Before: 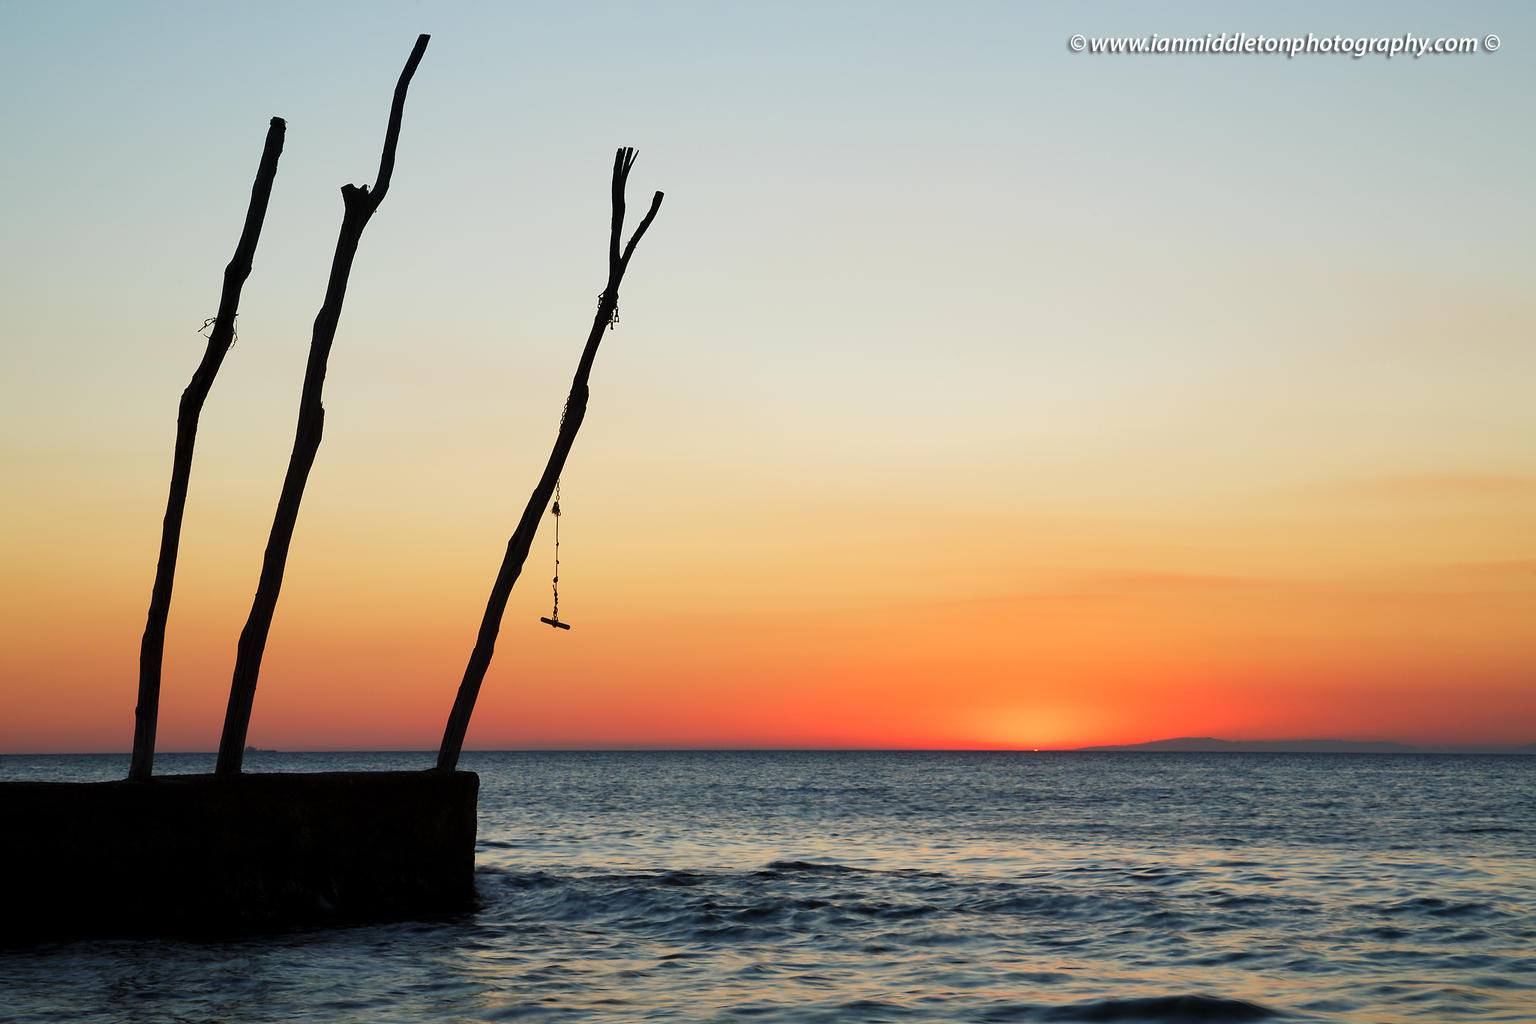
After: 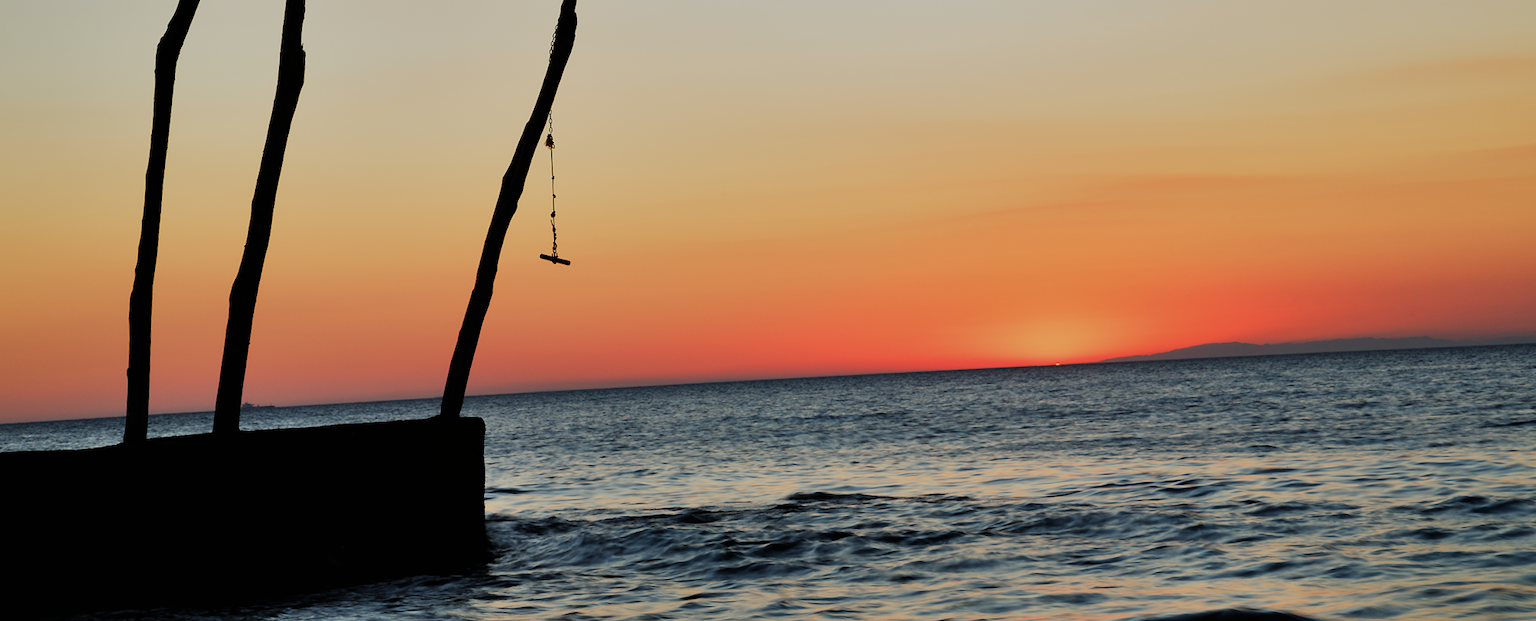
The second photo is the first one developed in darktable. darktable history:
crop and rotate: top 36.435%
rotate and perspective: rotation -3°, crop left 0.031, crop right 0.968, crop top 0.07, crop bottom 0.93
filmic rgb: black relative exposure -7.65 EV, white relative exposure 4.56 EV, hardness 3.61, contrast 1.05
shadows and highlights: shadows 49, highlights -41, soften with gaussian
